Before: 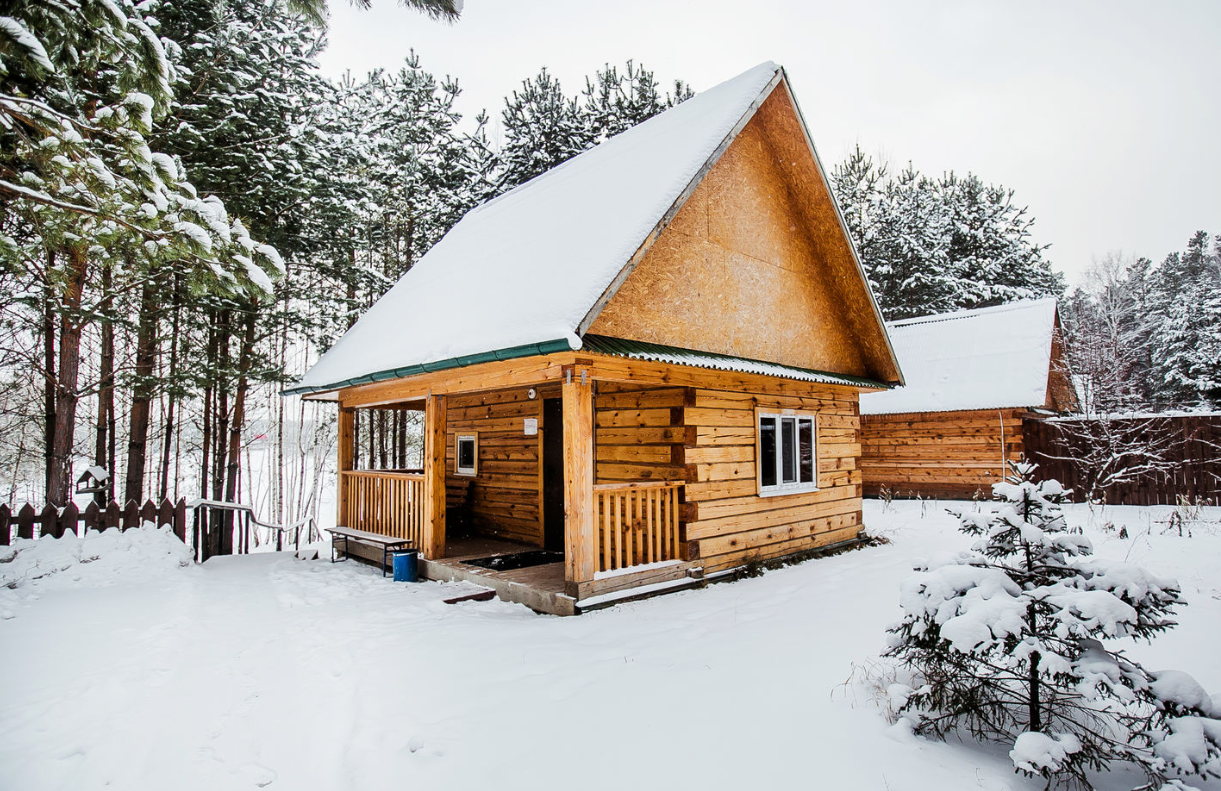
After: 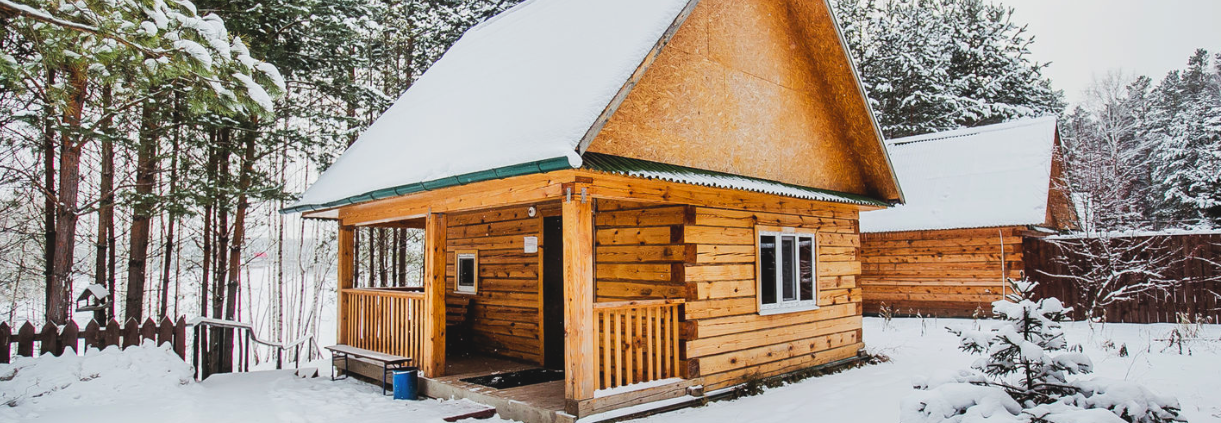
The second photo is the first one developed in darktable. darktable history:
crop and rotate: top 23.043%, bottom 23.437%
contrast brightness saturation: contrast -0.1, brightness 0.05, saturation 0.08
